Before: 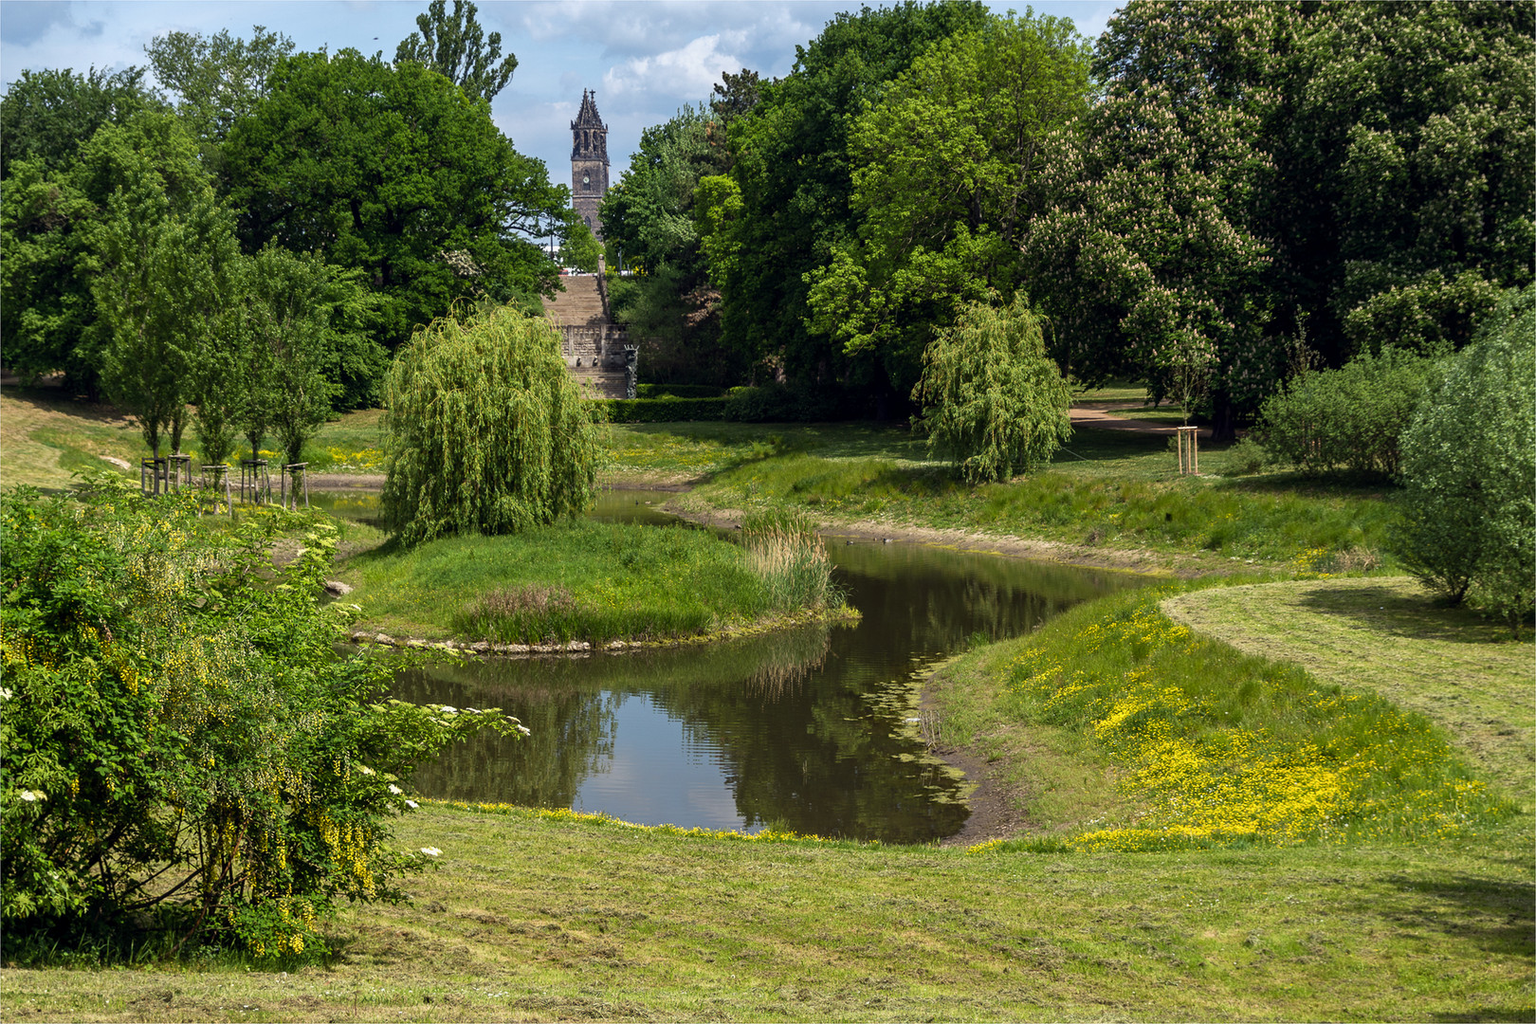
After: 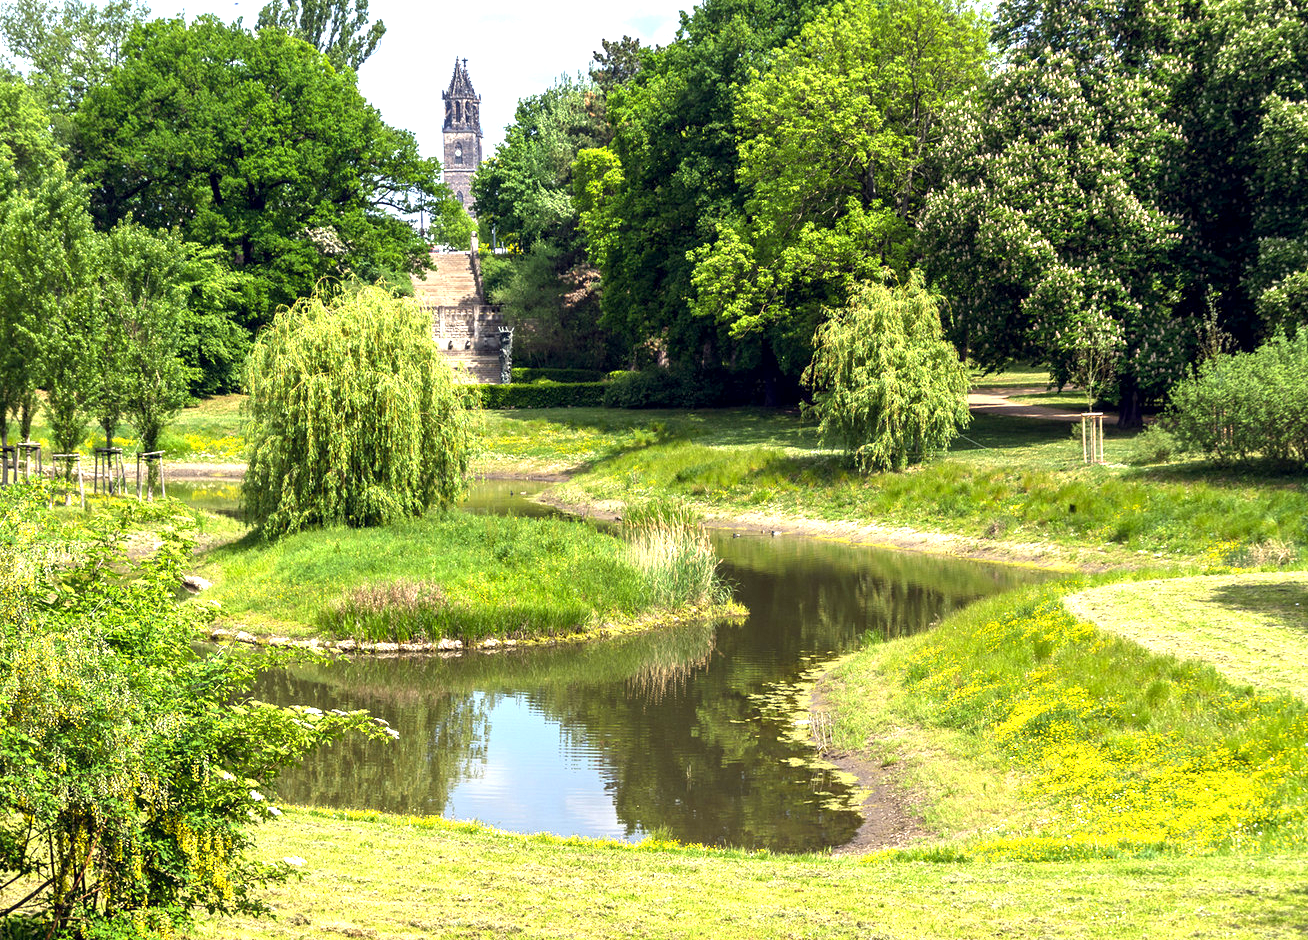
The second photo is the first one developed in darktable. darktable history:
exposure: black level correction 0.001, exposure 1.65 EV, compensate highlight preservation false
crop: left 9.93%, top 3.498%, right 9.17%, bottom 9.394%
